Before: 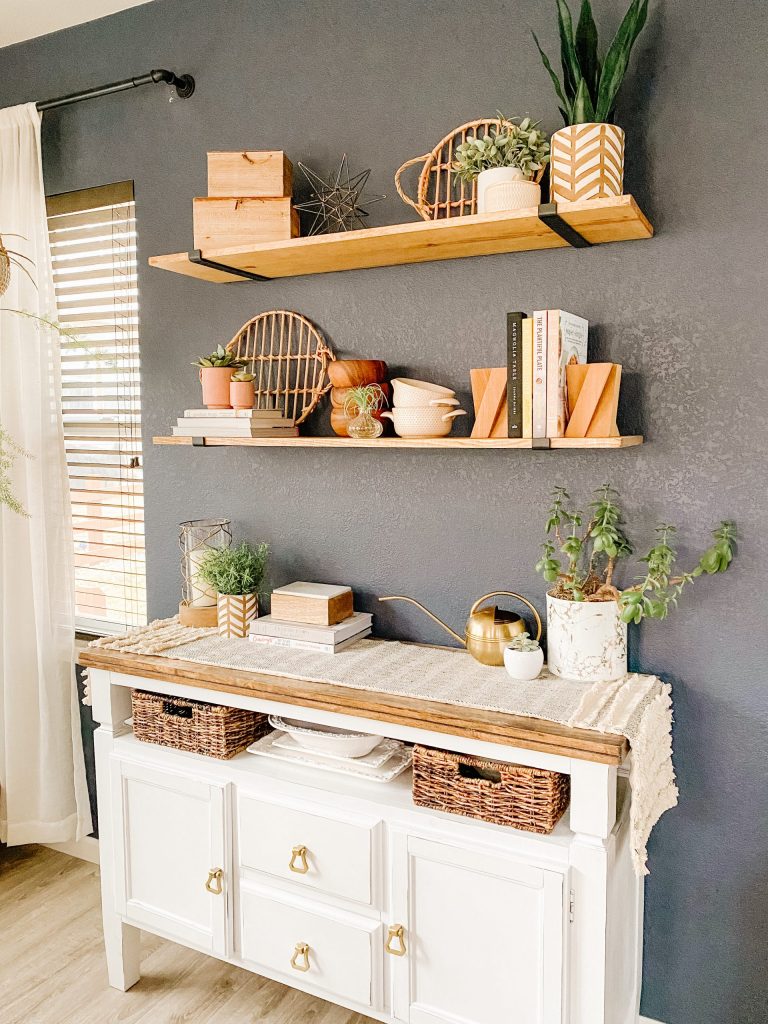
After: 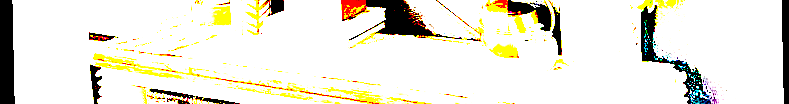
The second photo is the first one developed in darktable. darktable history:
crop and rotate: top 59.084%, bottom 30.916%
rotate and perspective: rotation -1.24°, automatic cropping off
white balance: red 1.029, blue 0.92
sharpen: on, module defaults
exposure: black level correction 0.1, exposure 3 EV, compensate highlight preservation false
